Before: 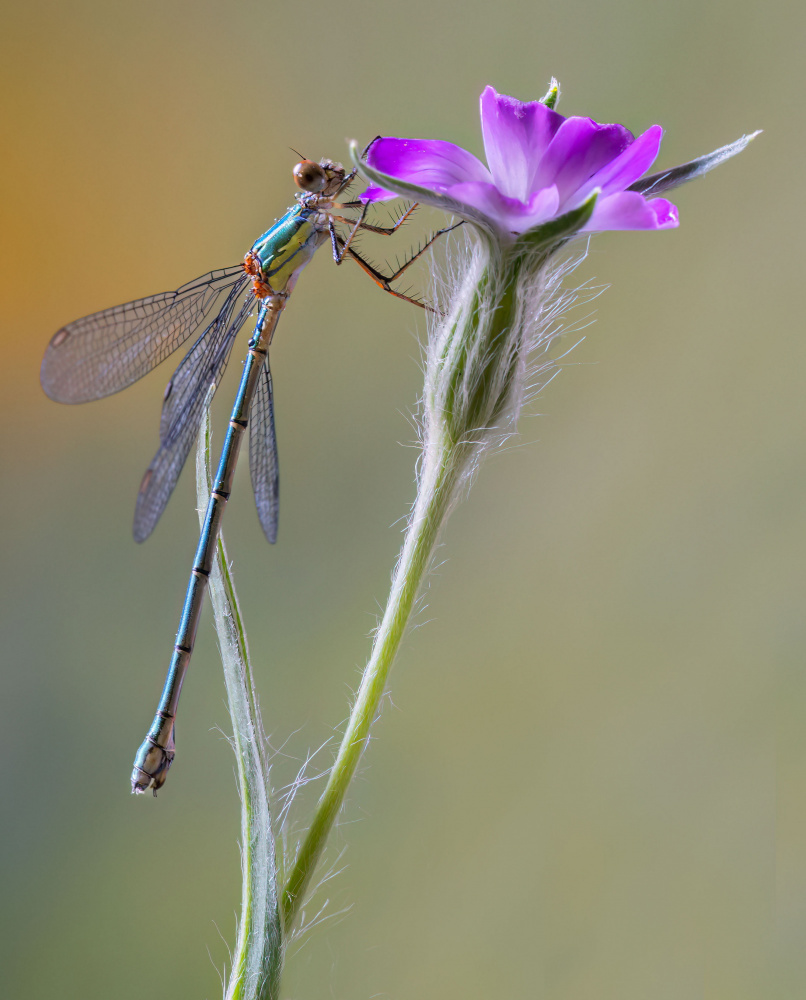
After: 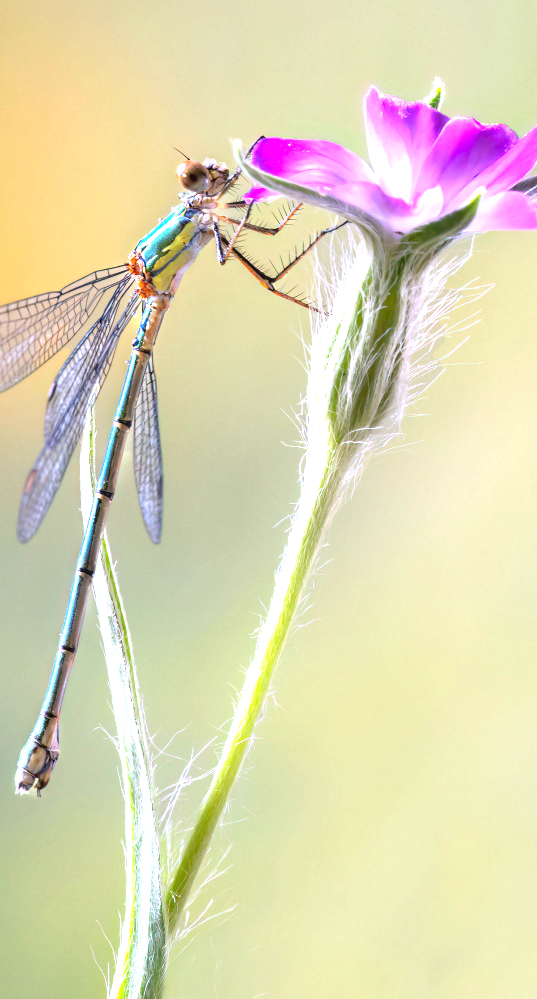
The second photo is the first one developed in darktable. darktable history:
crop and rotate: left 14.436%, right 18.898%
exposure: black level correction 0, exposure 1.45 EV, compensate exposure bias true, compensate highlight preservation false
